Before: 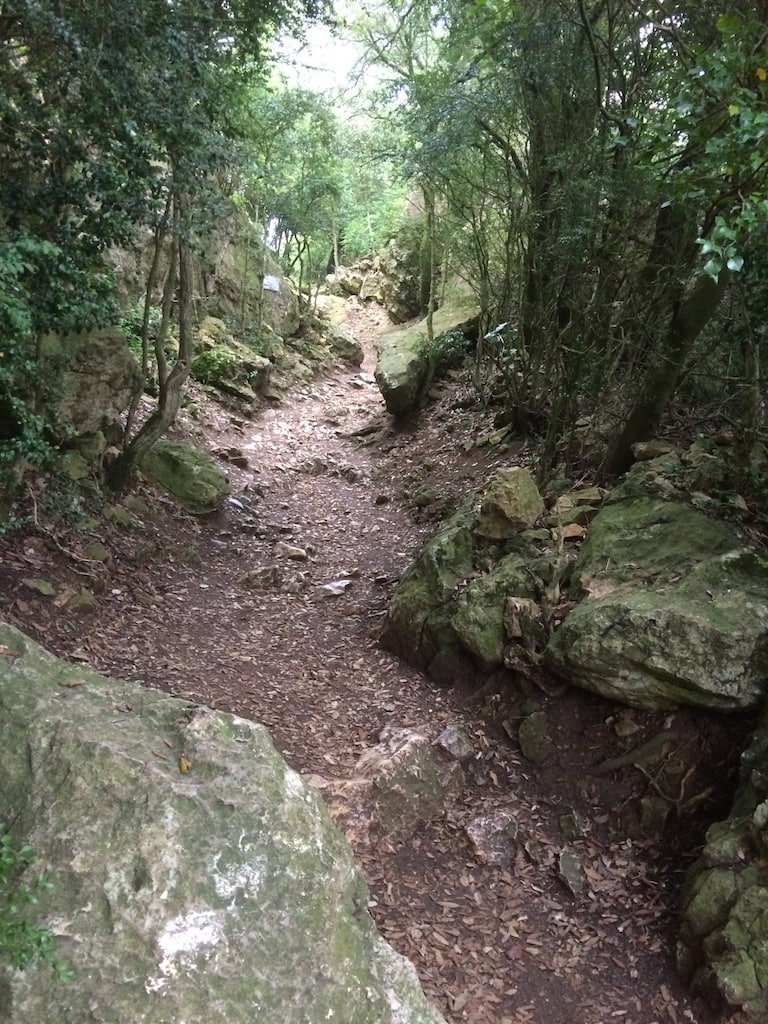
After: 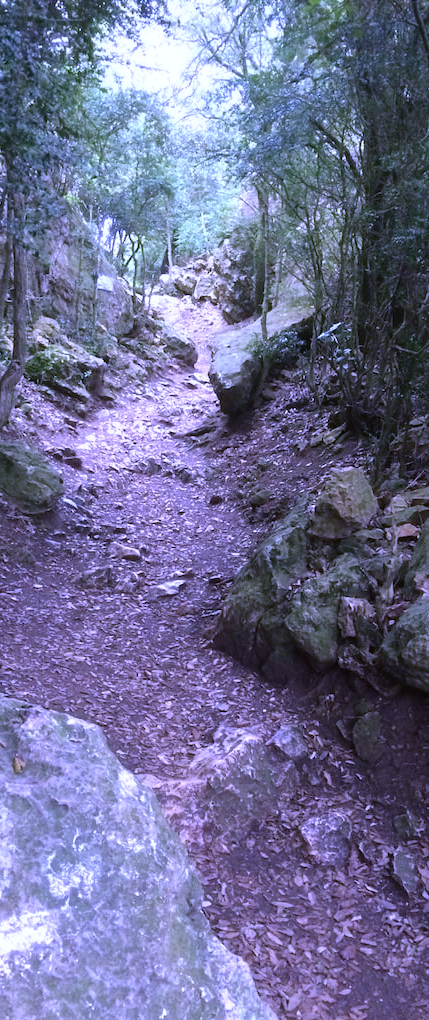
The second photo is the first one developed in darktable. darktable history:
crop: left 21.674%, right 22.086%
white balance: red 0.98, blue 1.61
sharpen: radius 2.883, amount 0.868, threshold 47.523
